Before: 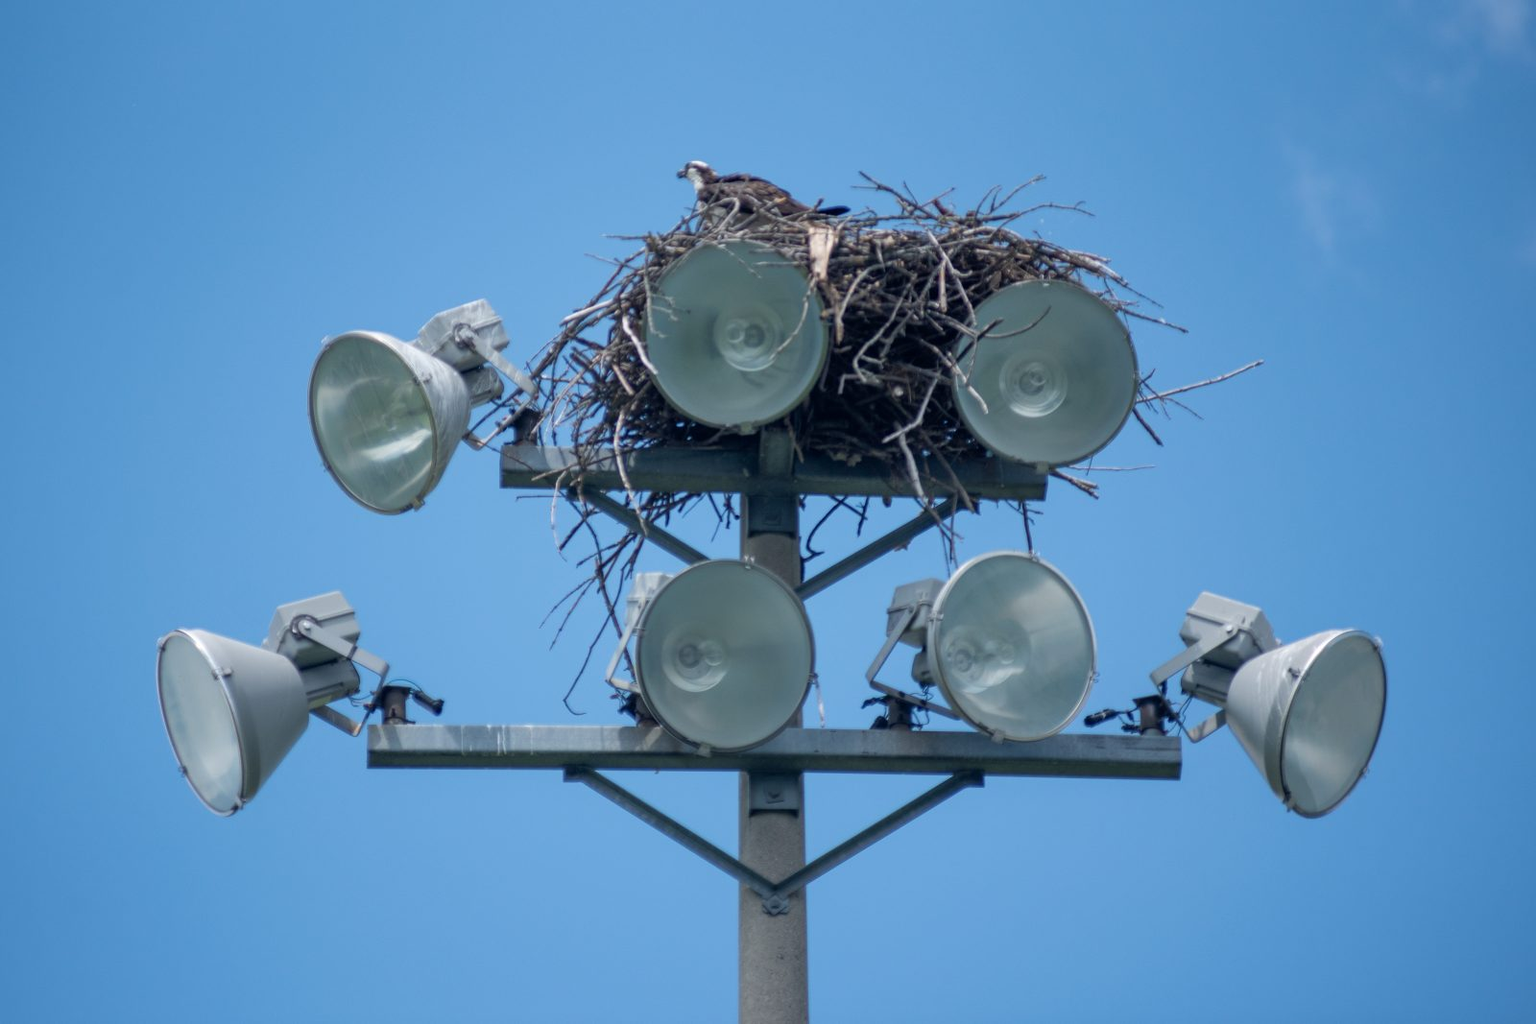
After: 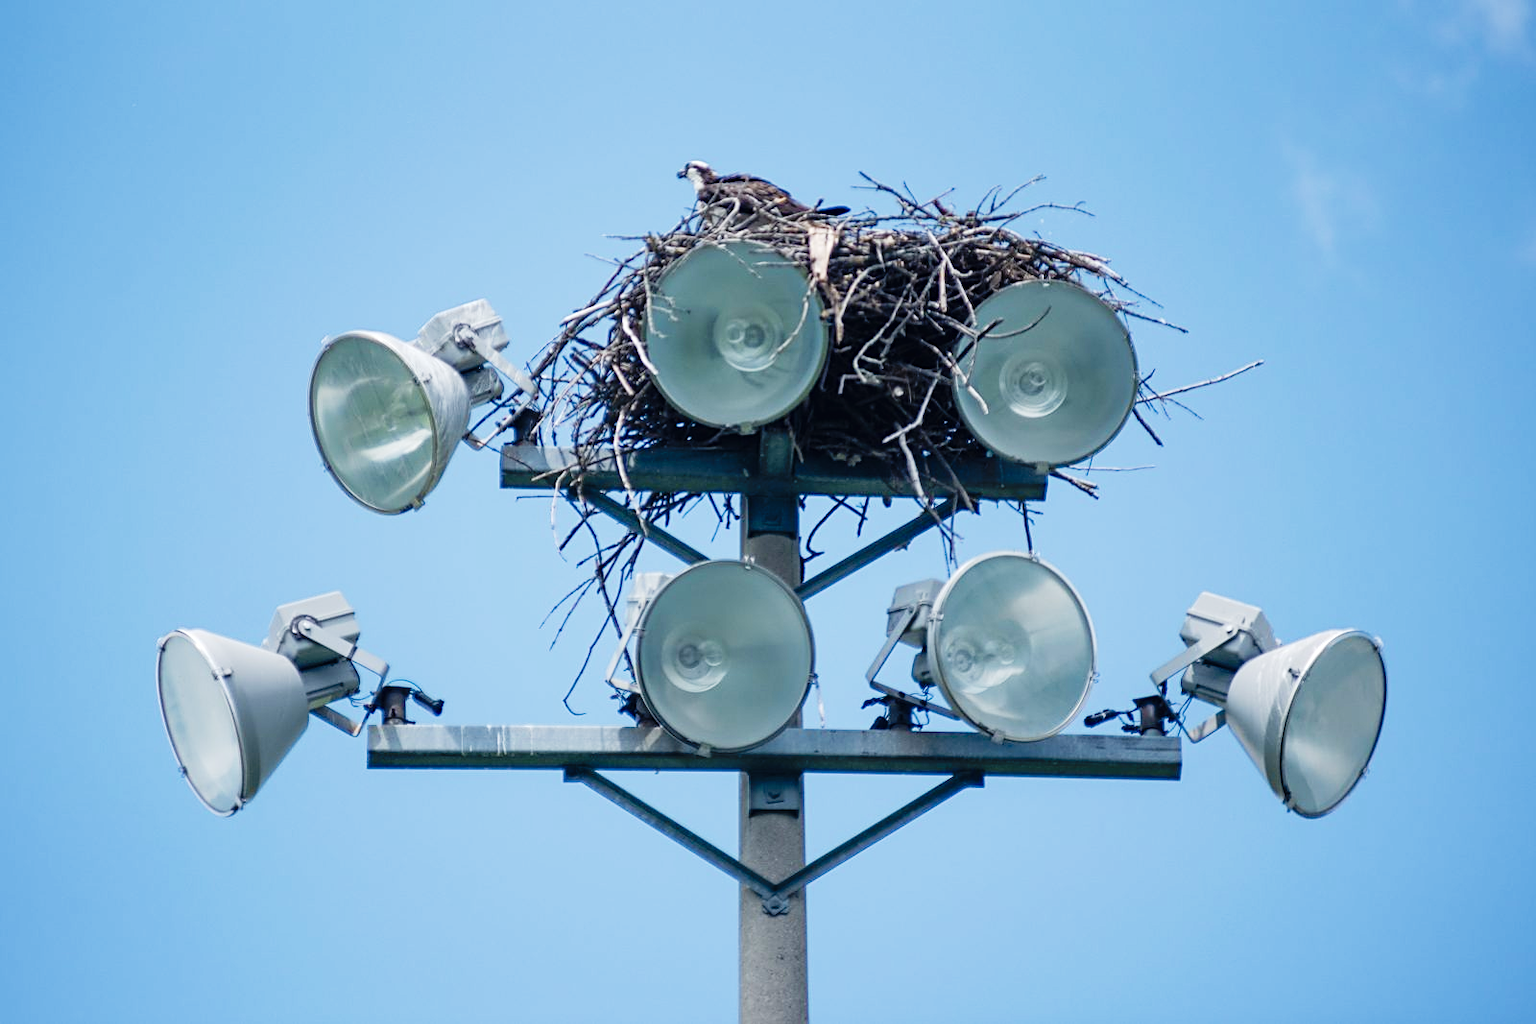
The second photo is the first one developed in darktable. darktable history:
sharpen: on, module defaults
tone curve: curves: ch0 [(0, 0) (0.003, 0.011) (0.011, 0.014) (0.025, 0.023) (0.044, 0.035) (0.069, 0.047) (0.1, 0.065) (0.136, 0.098) (0.177, 0.139) (0.224, 0.214) (0.277, 0.306) (0.335, 0.392) (0.399, 0.484) (0.468, 0.584) (0.543, 0.68) (0.623, 0.772) (0.709, 0.847) (0.801, 0.905) (0.898, 0.951) (1, 1)], preserve colors none
